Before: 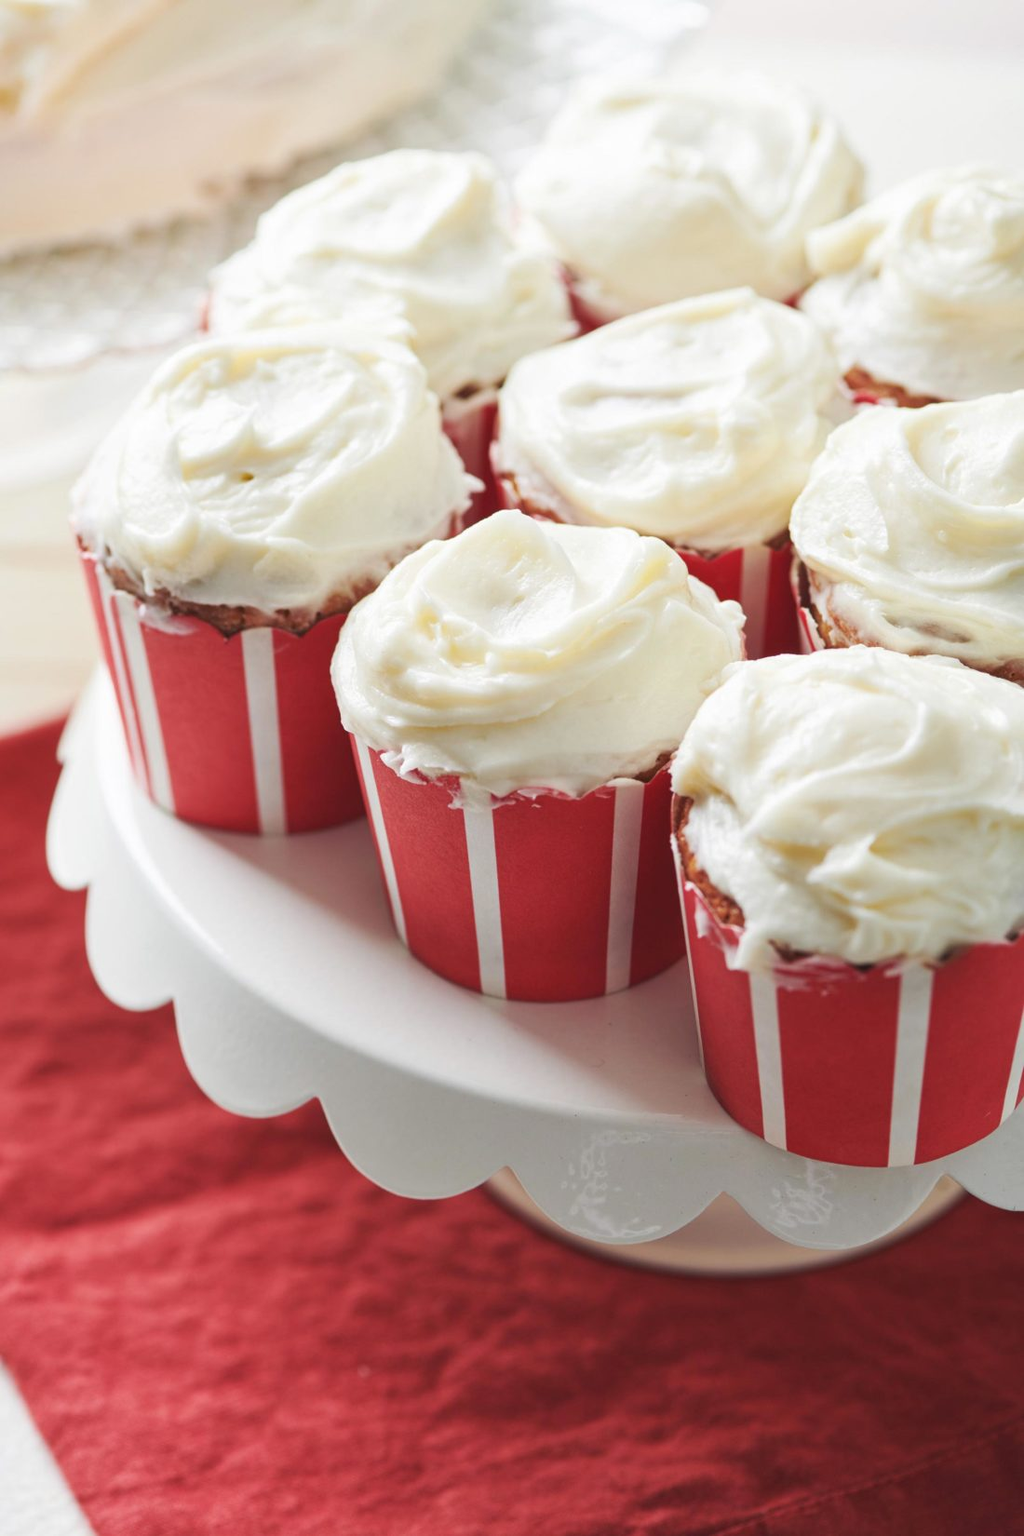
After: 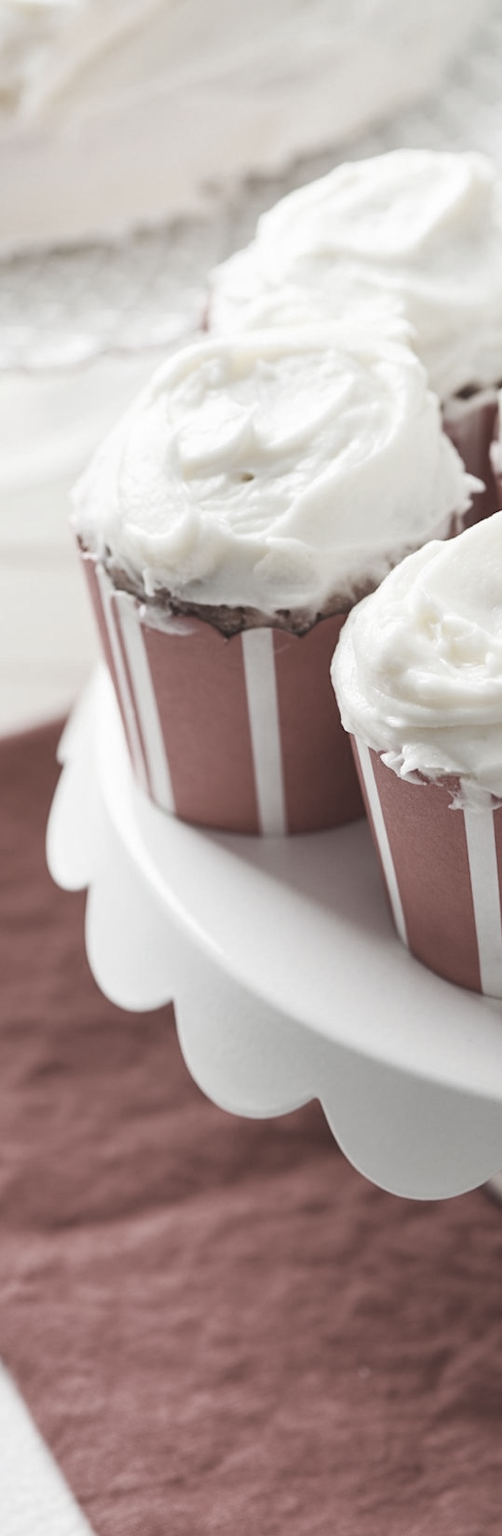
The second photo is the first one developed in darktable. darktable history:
crop and rotate: left 0%, top 0%, right 50.845%
color zones: curves: ch1 [(0, 0.153) (0.143, 0.15) (0.286, 0.151) (0.429, 0.152) (0.571, 0.152) (0.714, 0.151) (0.857, 0.151) (1, 0.153)]
